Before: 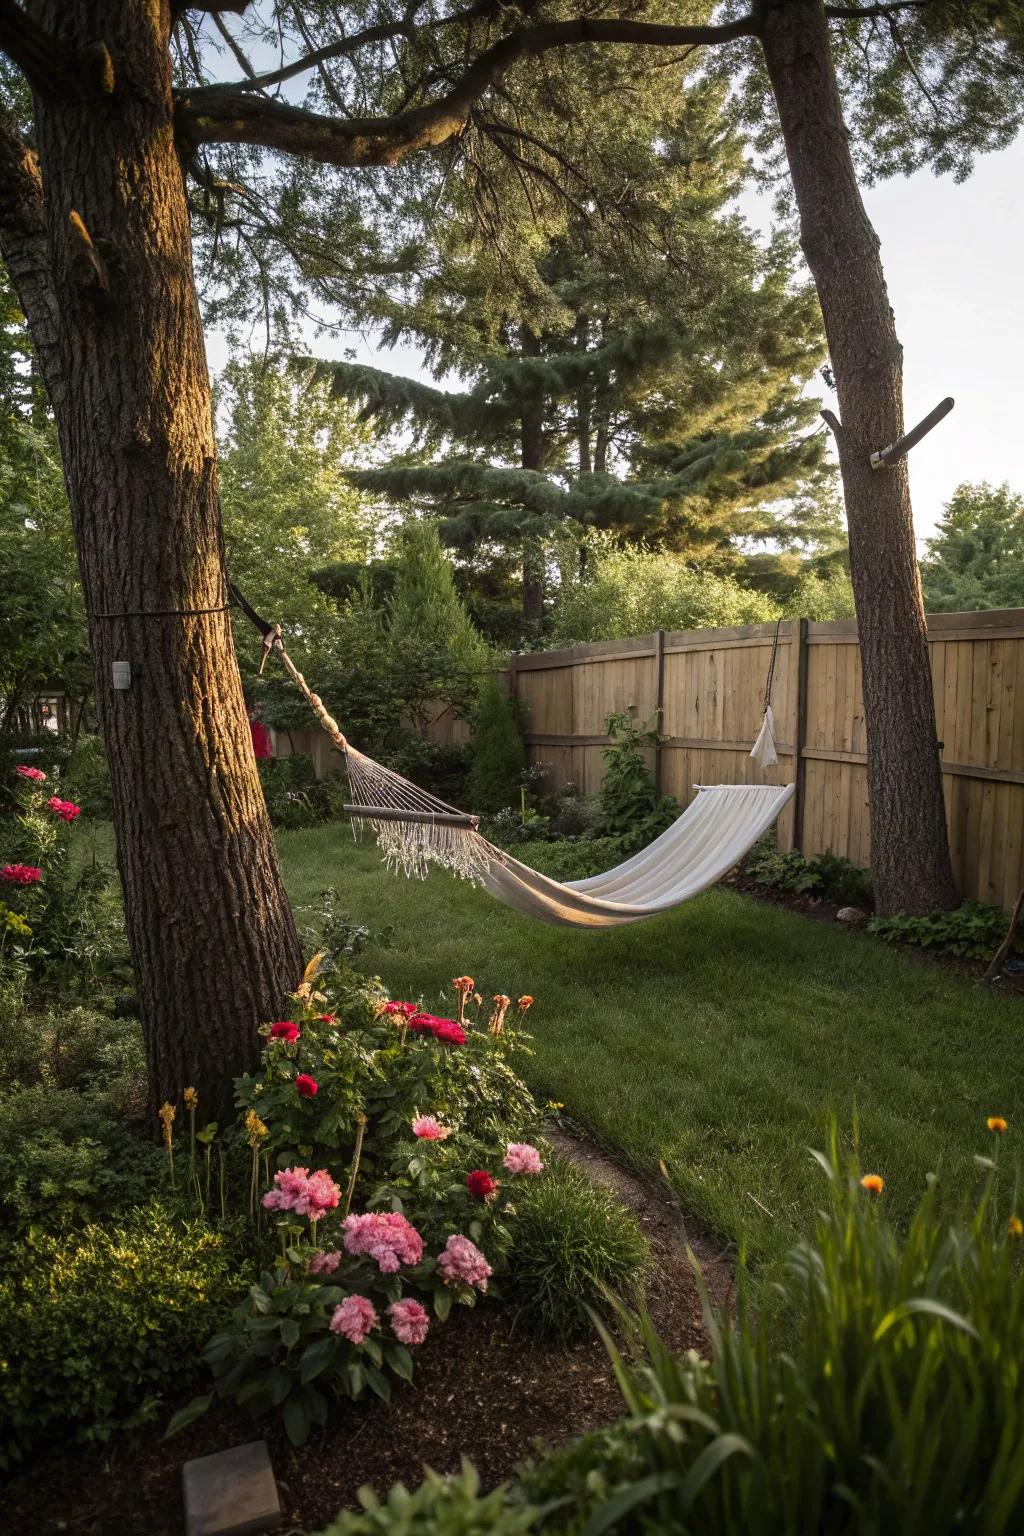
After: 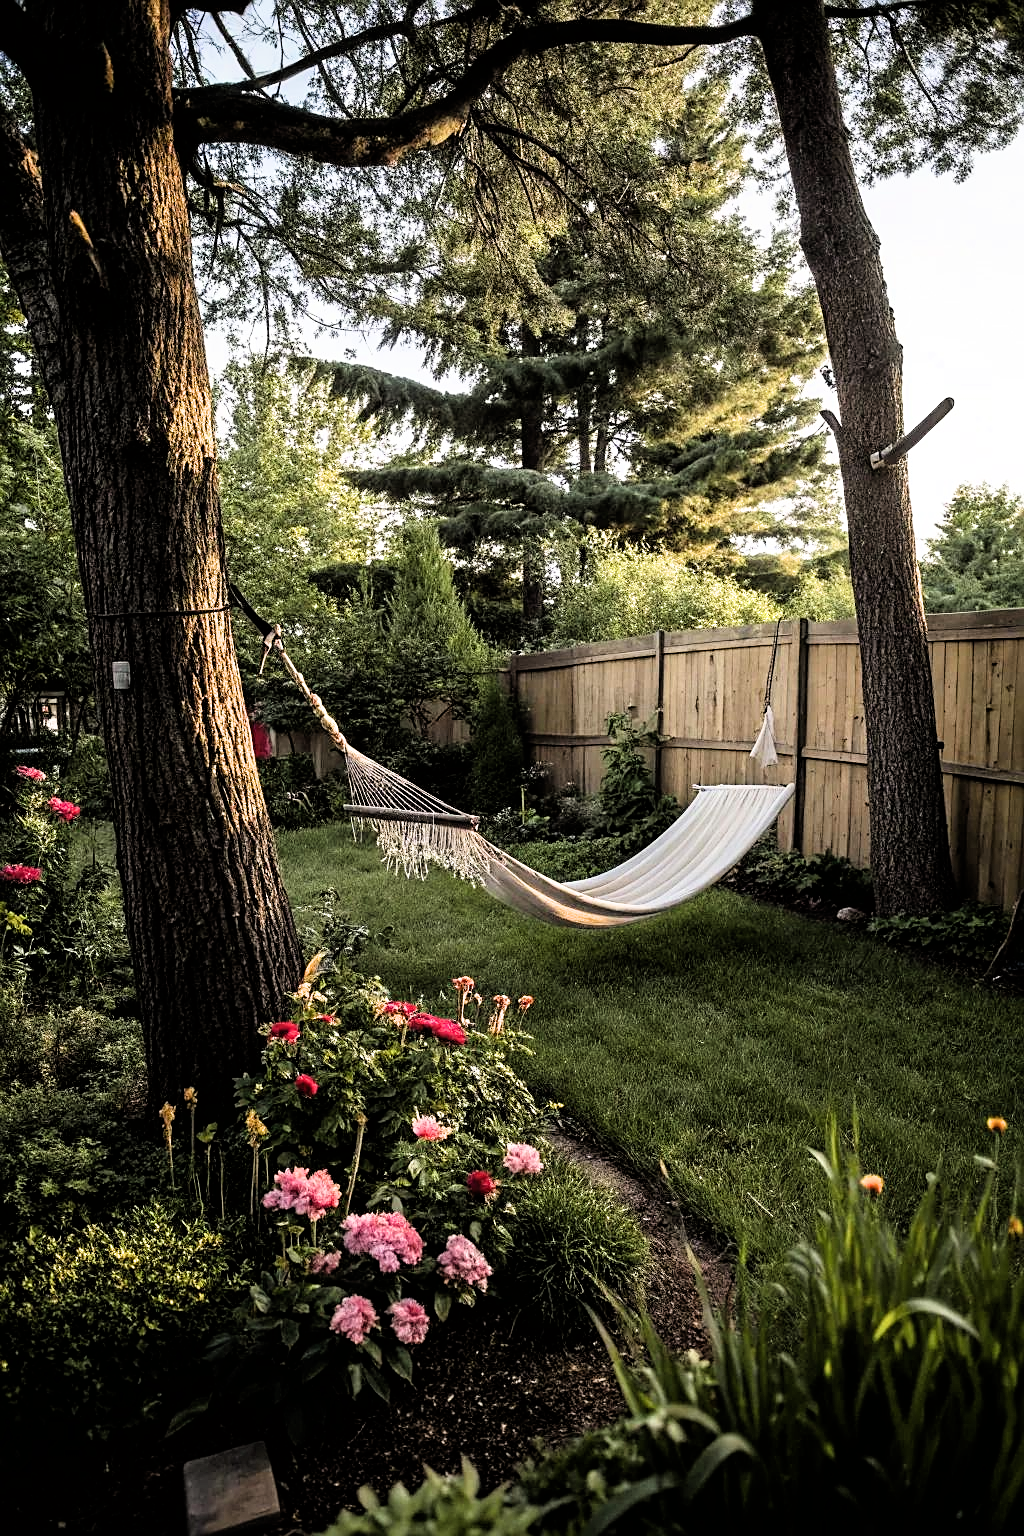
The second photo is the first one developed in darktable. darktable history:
exposure: black level correction -0.002, exposure 0.546 EV, compensate highlight preservation false
sharpen: on, module defaults
filmic rgb: black relative exposure -4.02 EV, white relative exposure 3 EV, threshold 3 EV, hardness 2.98, contrast 1.401, iterations of high-quality reconstruction 0, enable highlight reconstruction true
